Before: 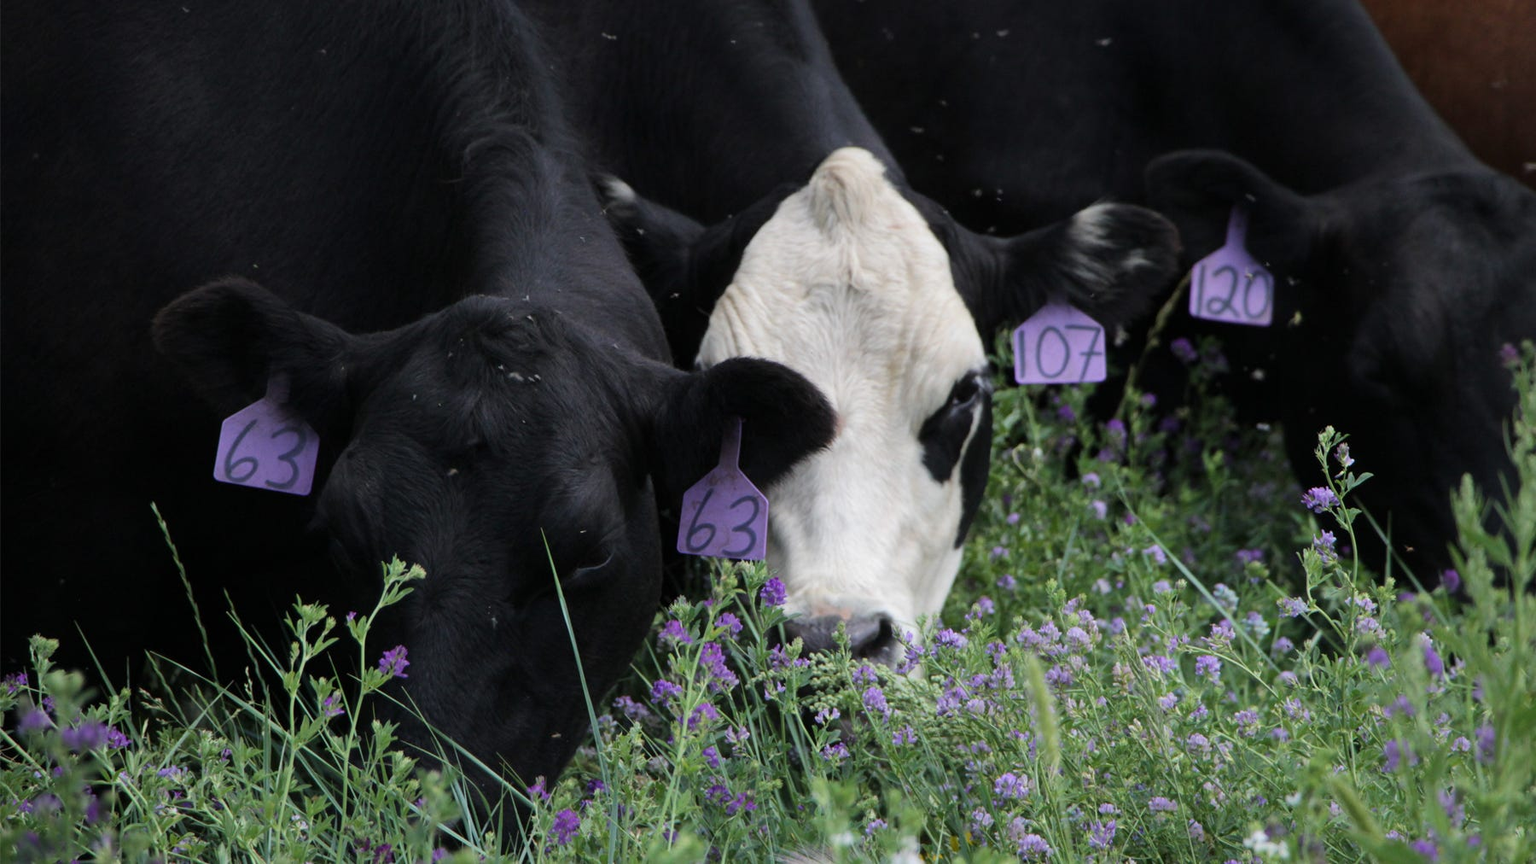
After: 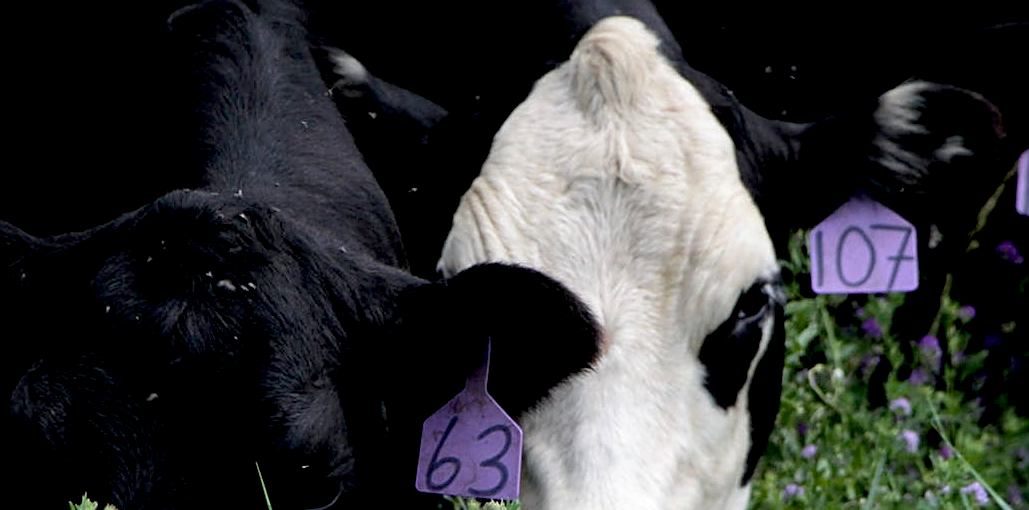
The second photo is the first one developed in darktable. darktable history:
local contrast: highlights 101%, shadows 97%, detail 119%, midtone range 0.2
sharpen: amount 0.576
base curve: curves: ch0 [(0.017, 0) (0.425, 0.441) (0.844, 0.933) (1, 1)], preserve colors none
crop: left 21.038%, top 15.425%, right 21.747%, bottom 34.098%
